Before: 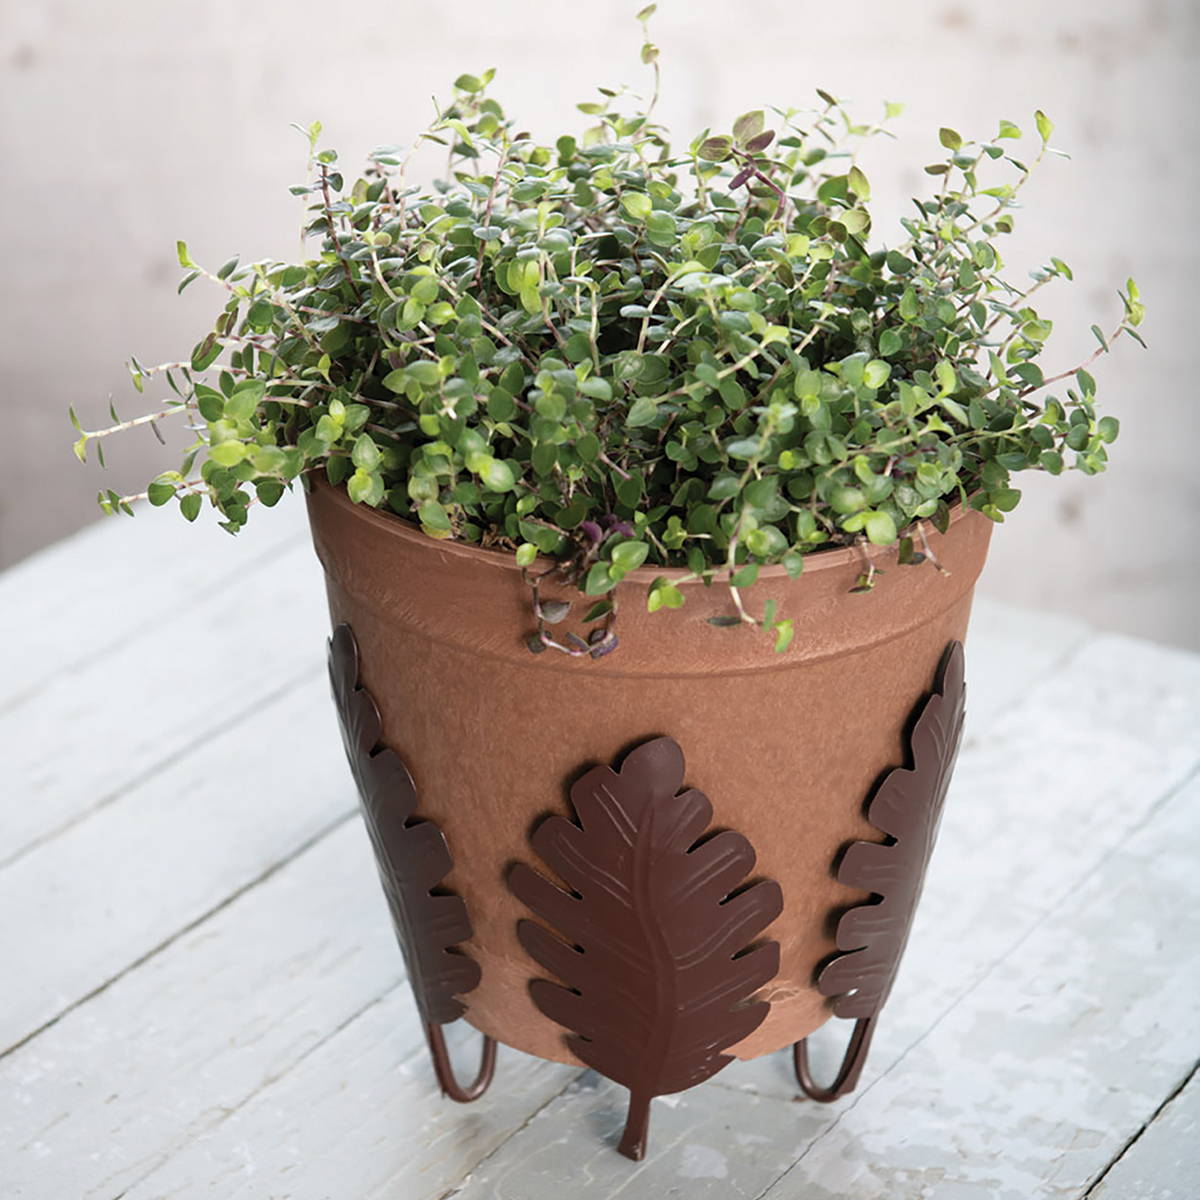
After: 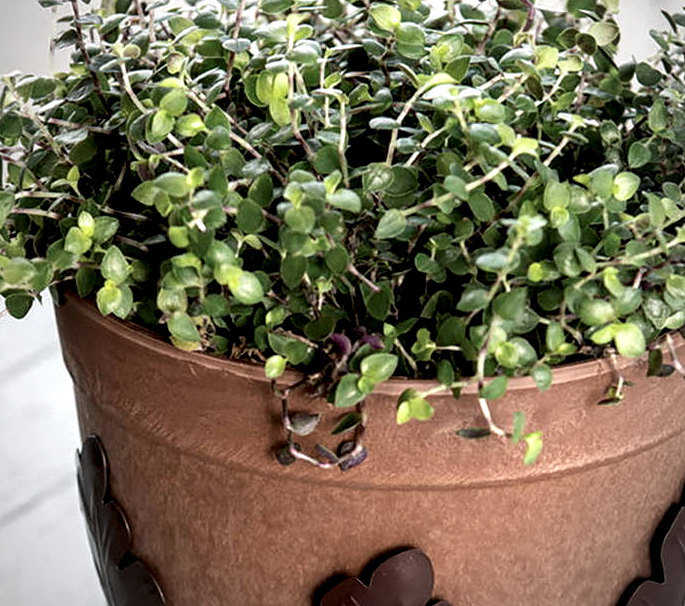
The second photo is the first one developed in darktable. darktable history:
crop: left 20.978%, top 15.705%, right 21.907%, bottom 33.748%
vignetting: fall-off radius 61.1%, unbound false
local contrast: highlights 81%, shadows 57%, detail 174%, midtone range 0.604
tone equalizer: edges refinement/feathering 500, mask exposure compensation -1.57 EV, preserve details no
